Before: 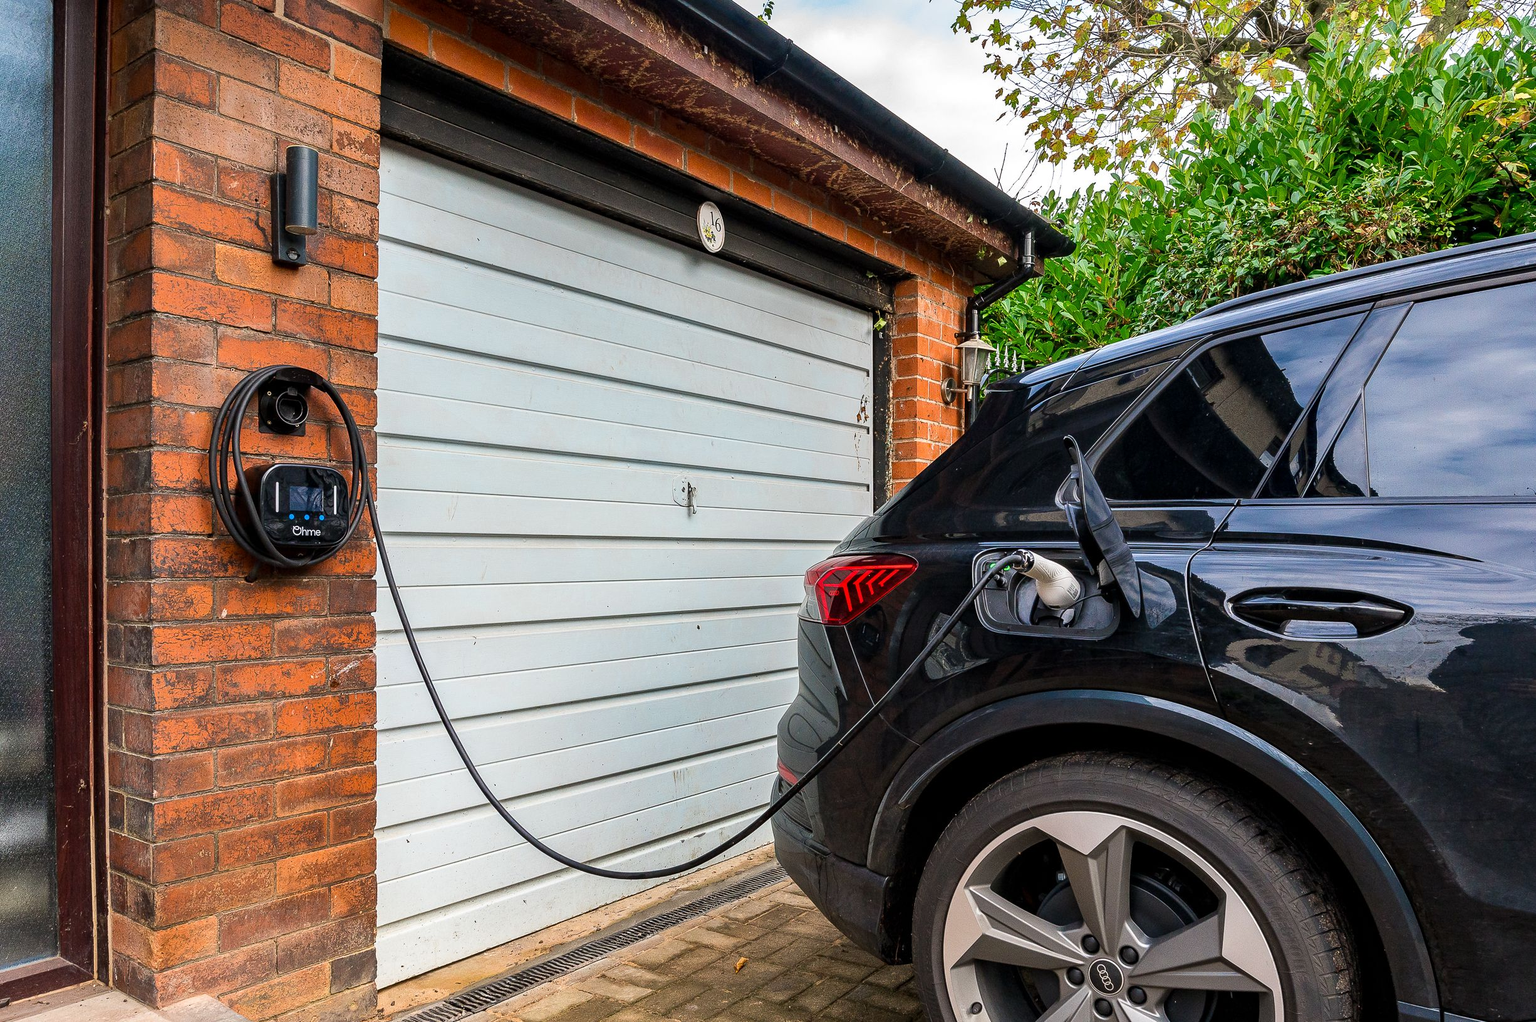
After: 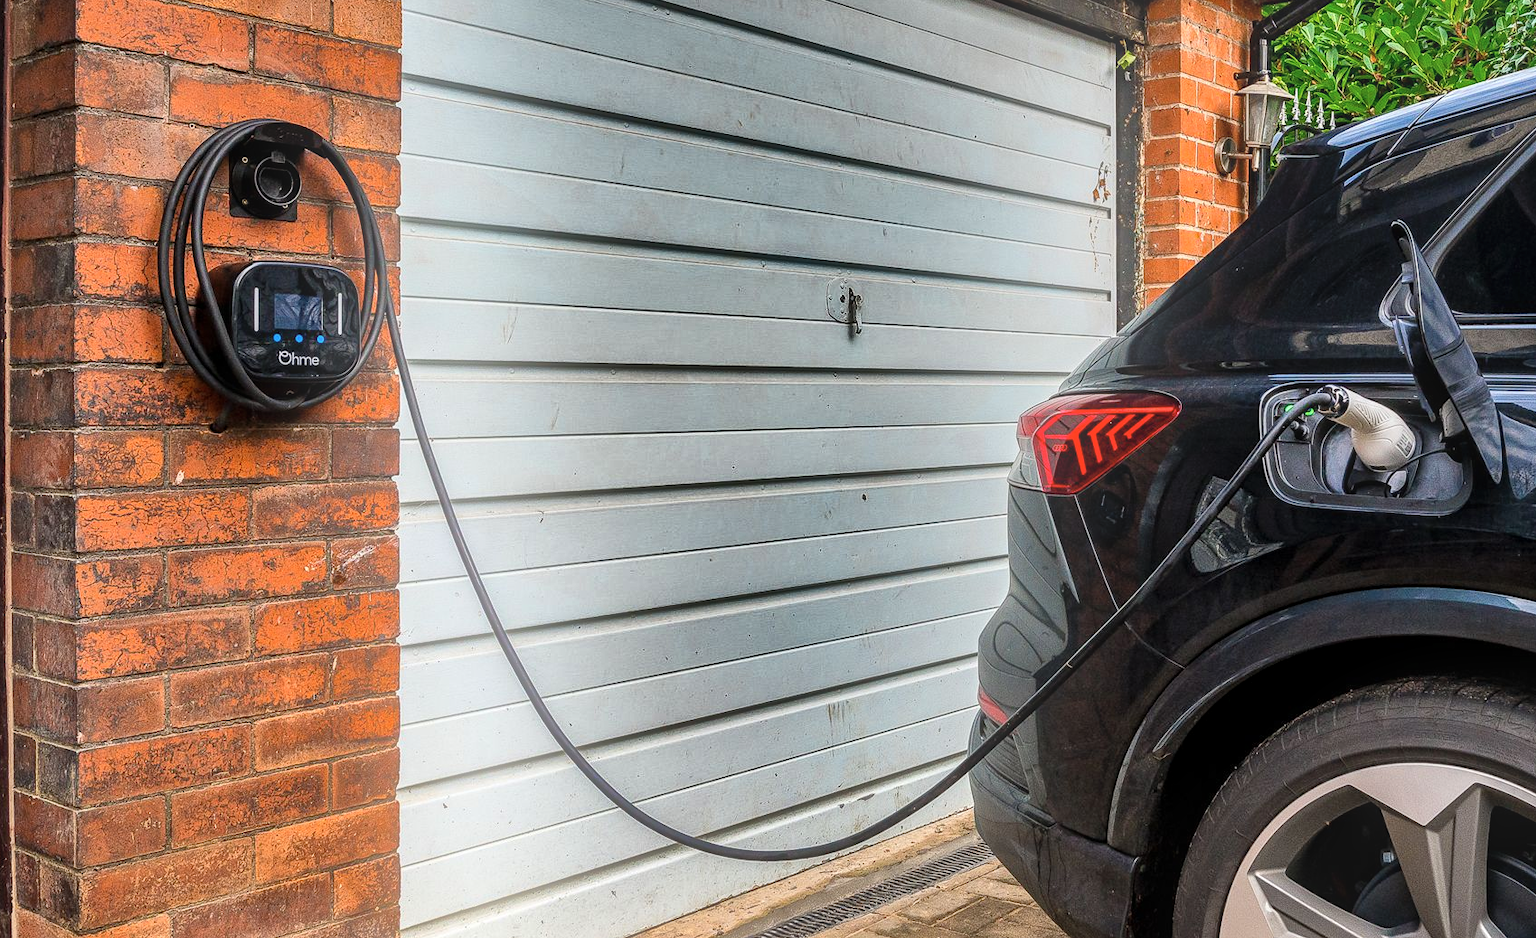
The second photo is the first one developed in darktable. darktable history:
crop: left 6.488%, top 27.668%, right 24.183%, bottom 8.656%
local contrast: on, module defaults
shadows and highlights: shadows 24.5, highlights -78.15, soften with gaussian
bloom: on, module defaults
